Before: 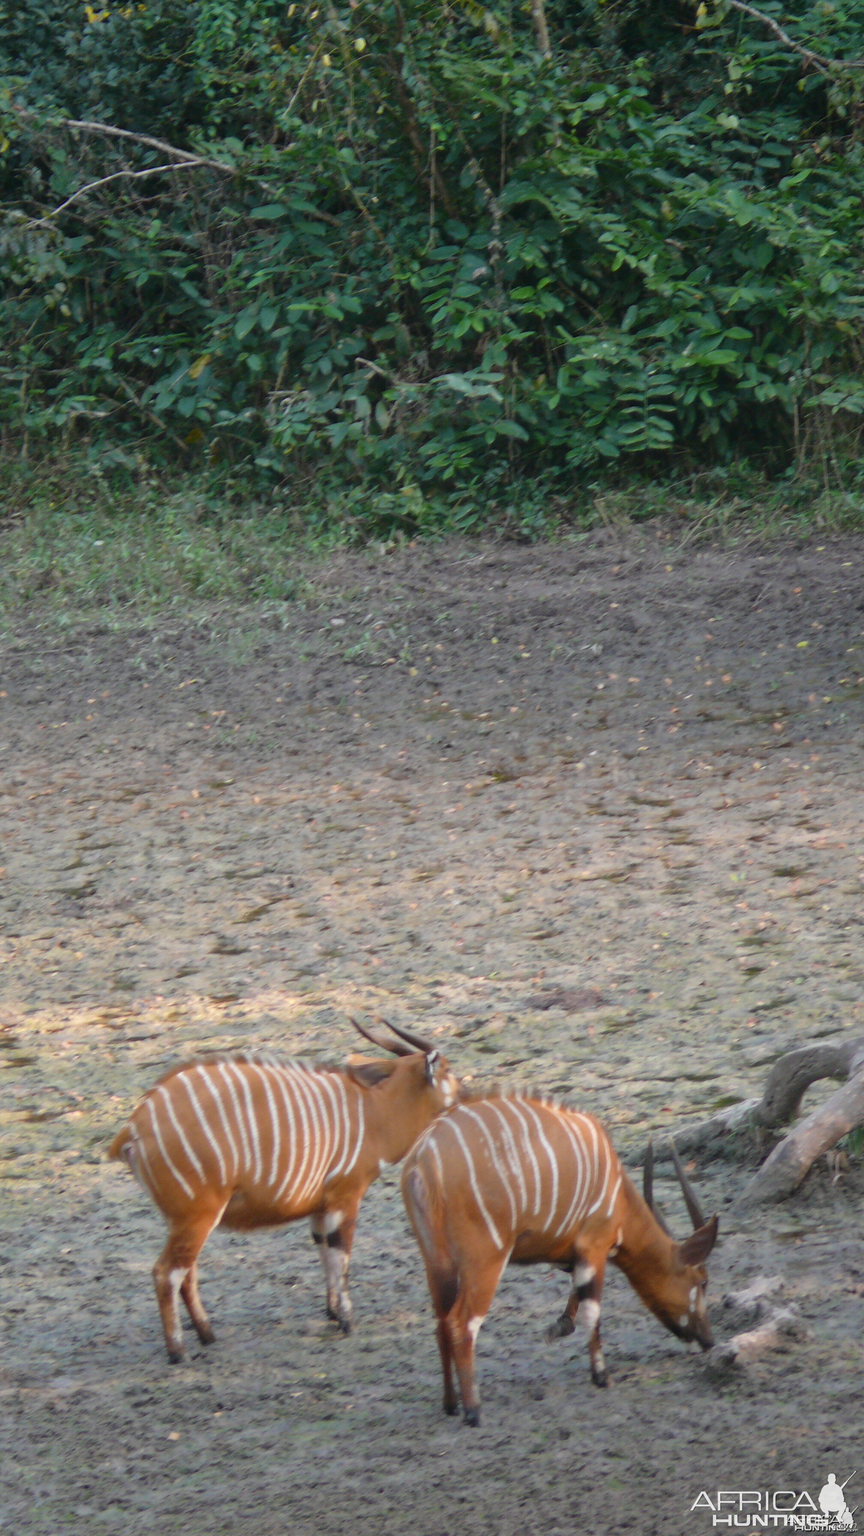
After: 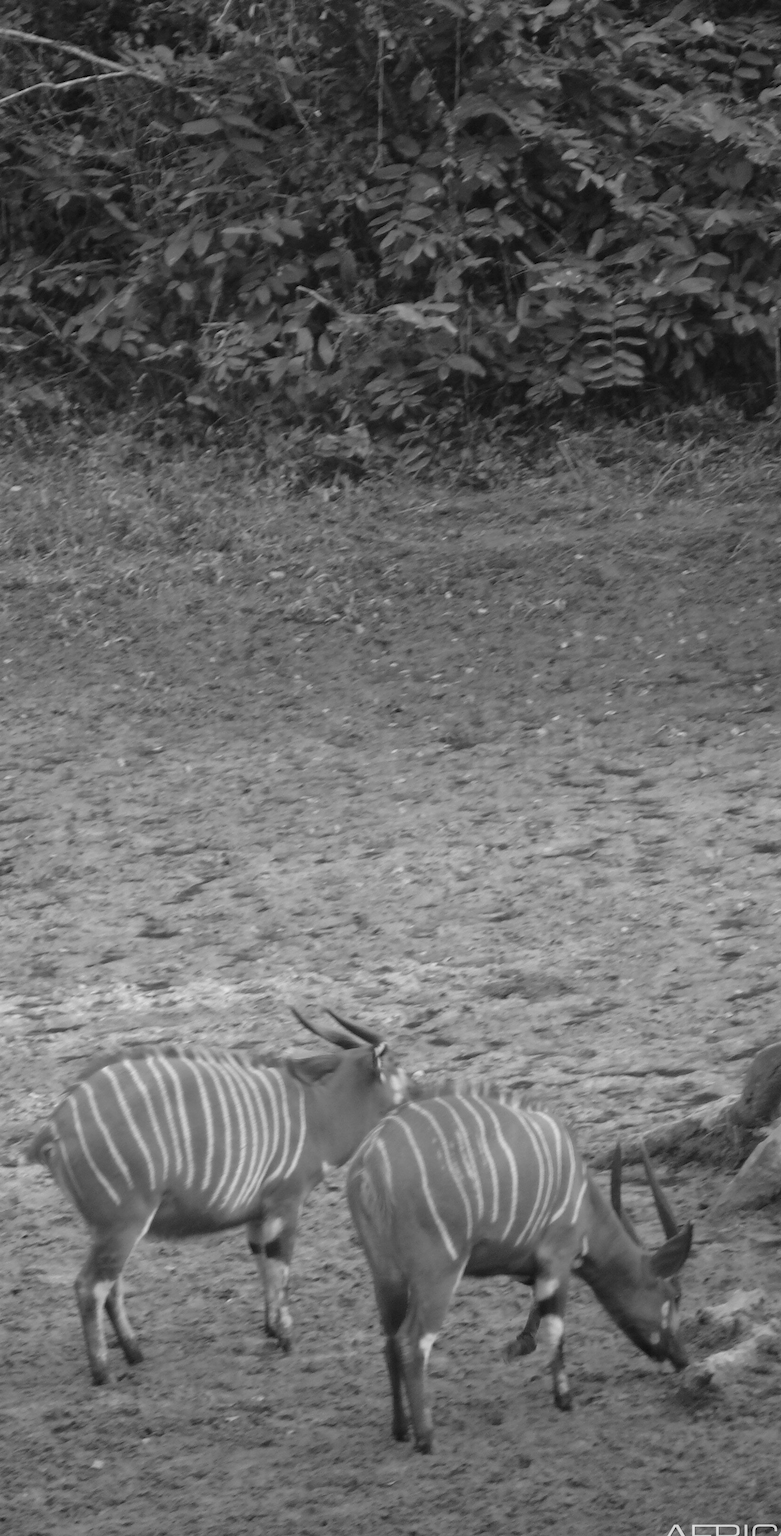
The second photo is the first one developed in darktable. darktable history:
crop: left 9.807%, top 6.259%, right 7.334%, bottom 2.177%
monochrome: a -71.75, b 75.82
